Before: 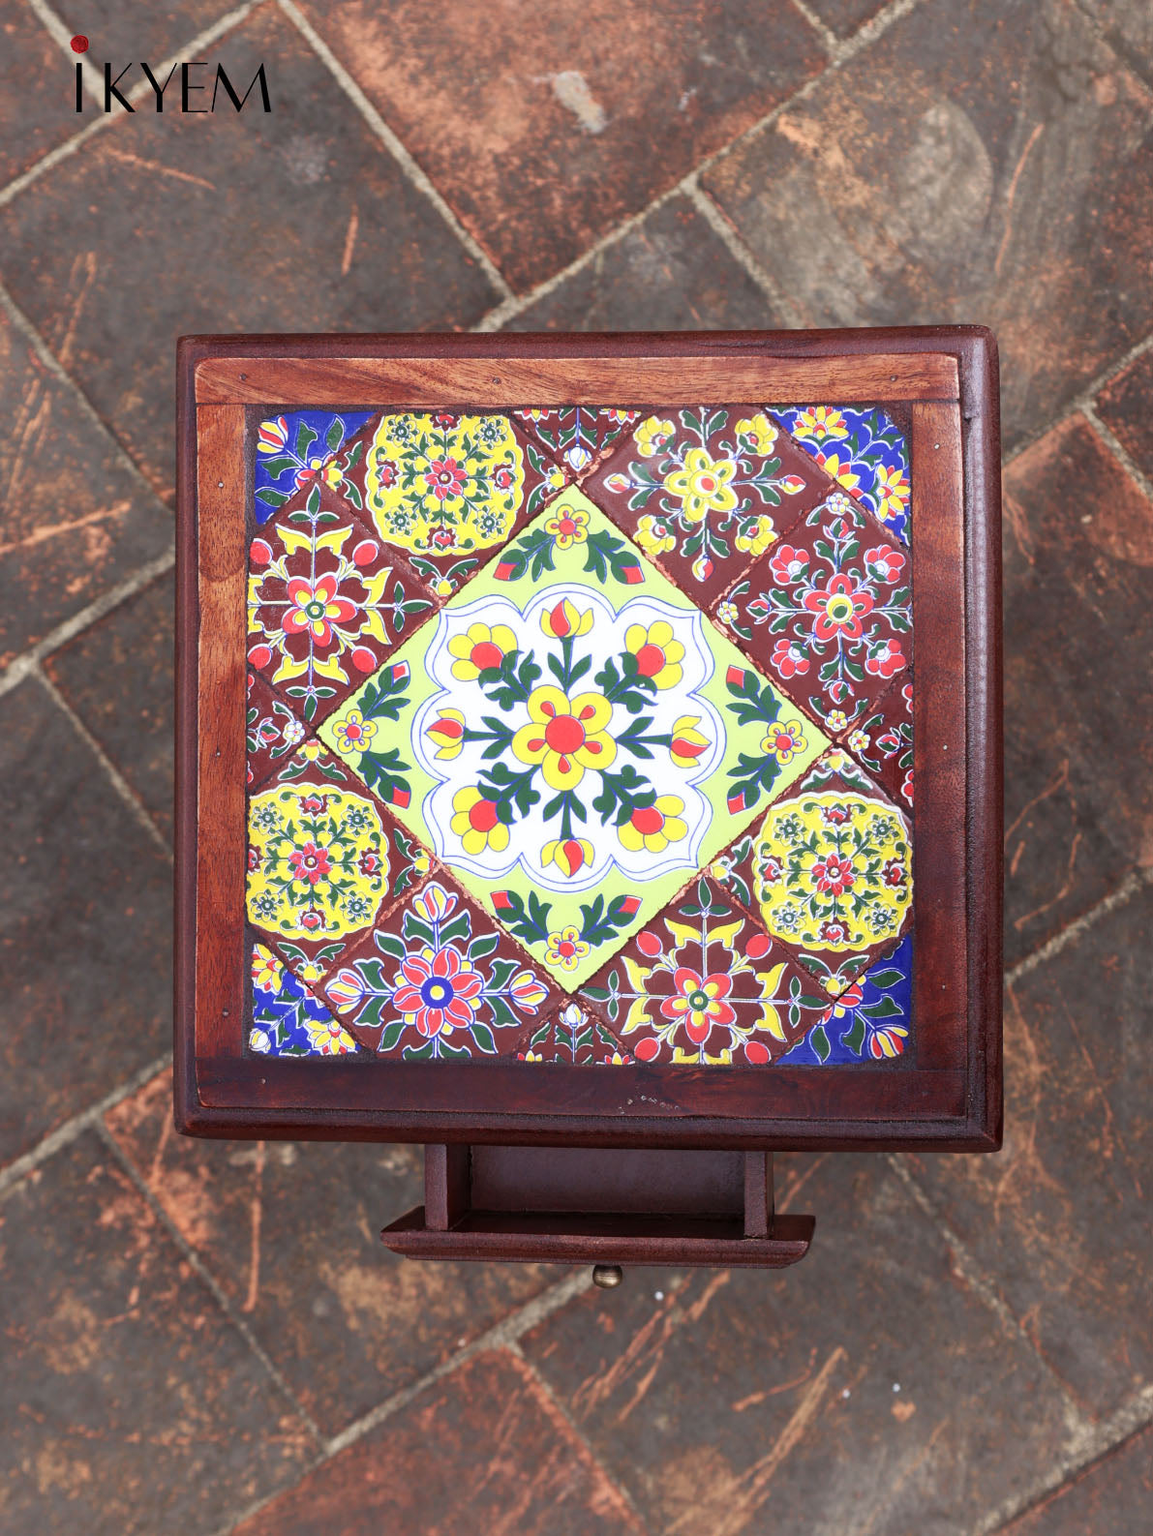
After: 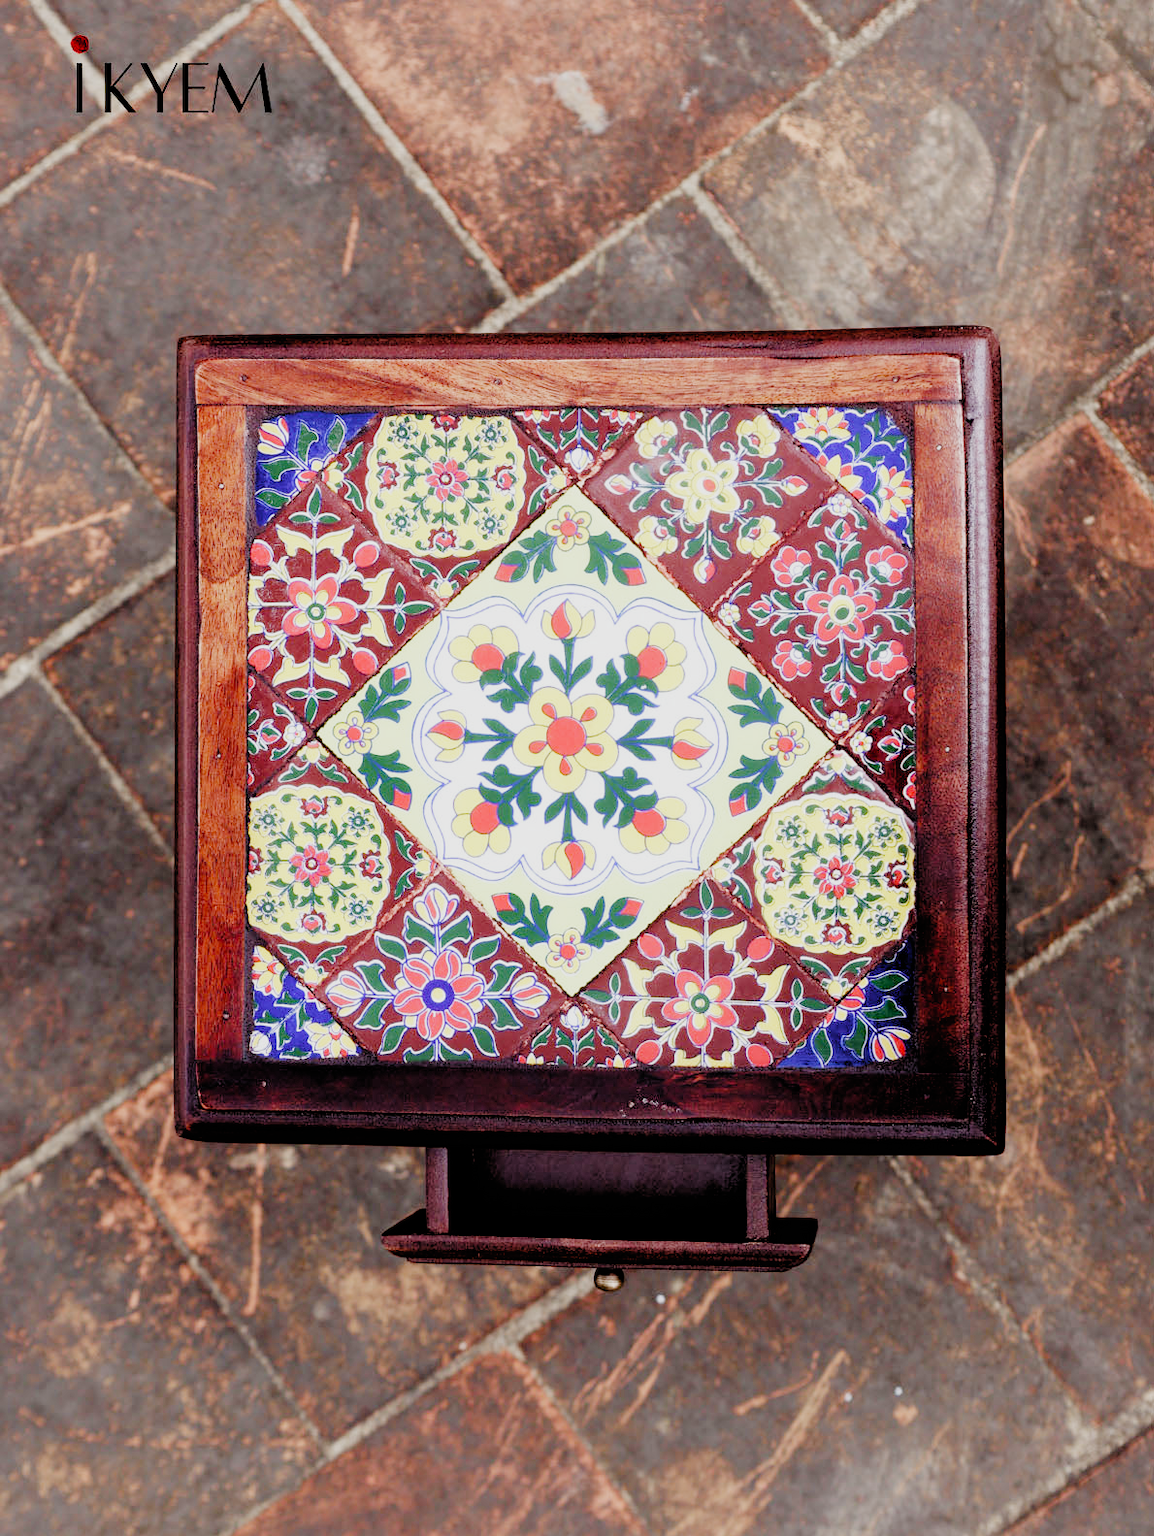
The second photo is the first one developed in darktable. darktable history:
exposure: black level correction 0.001, exposure 0.5 EV, compensate highlight preservation false
crop: top 0.028%, bottom 0.182%
filmic rgb: black relative exposure -2.71 EV, white relative exposure 4.56 EV, threshold 5.99 EV, hardness 1.7, contrast 1.245, preserve chrominance no, color science v5 (2021), enable highlight reconstruction true
